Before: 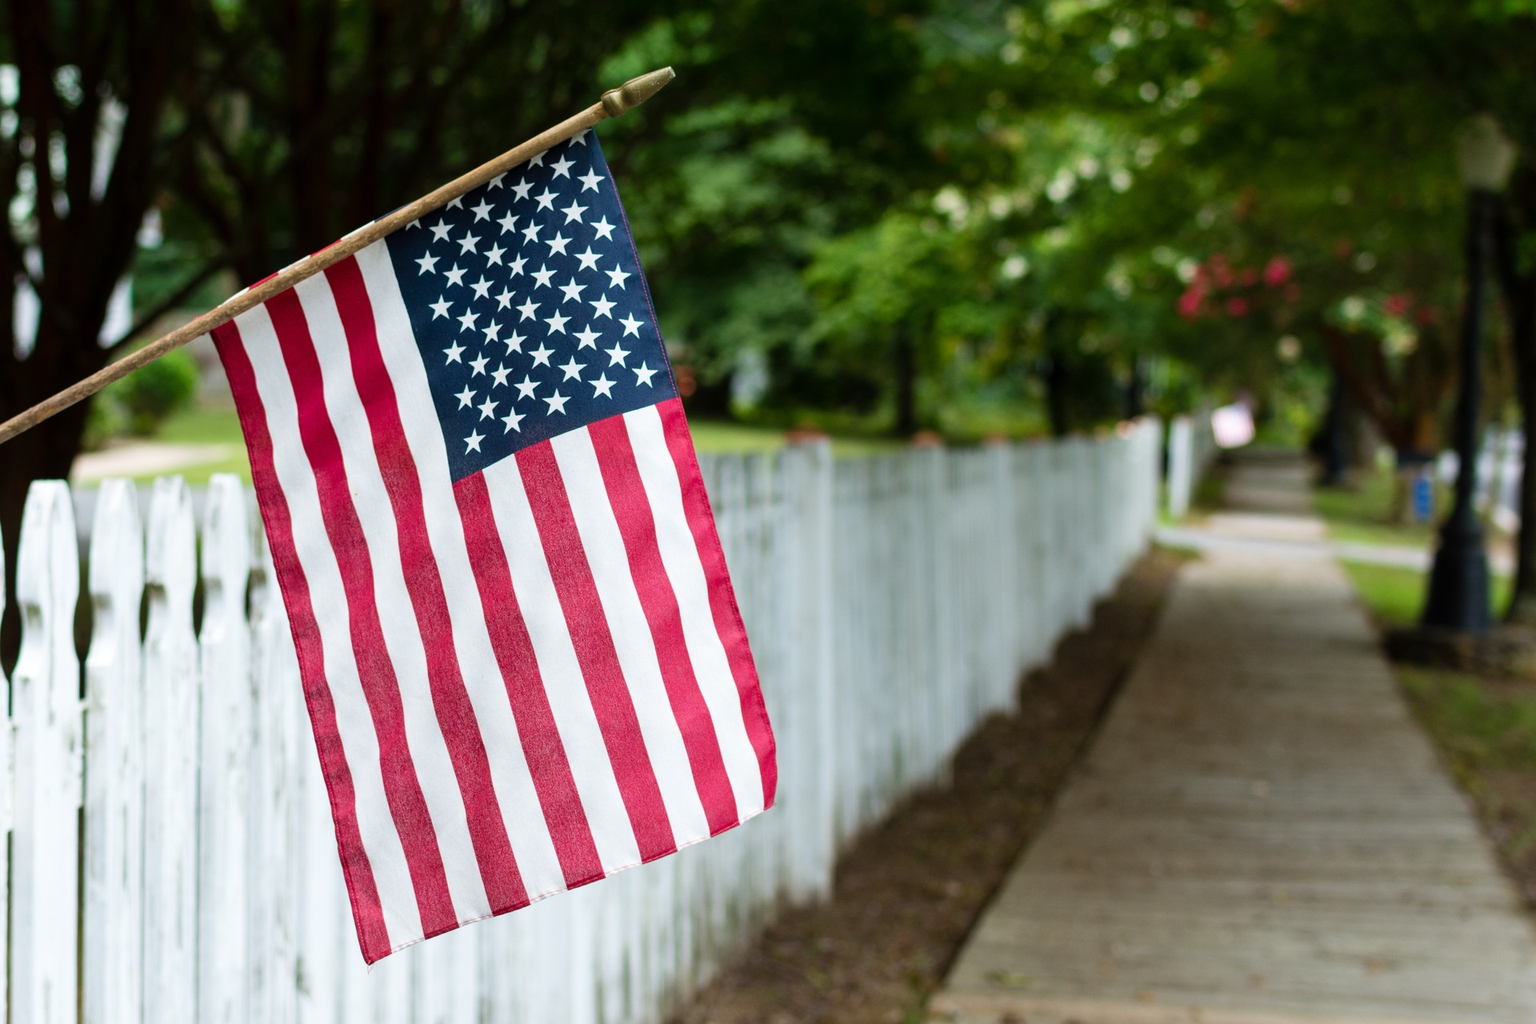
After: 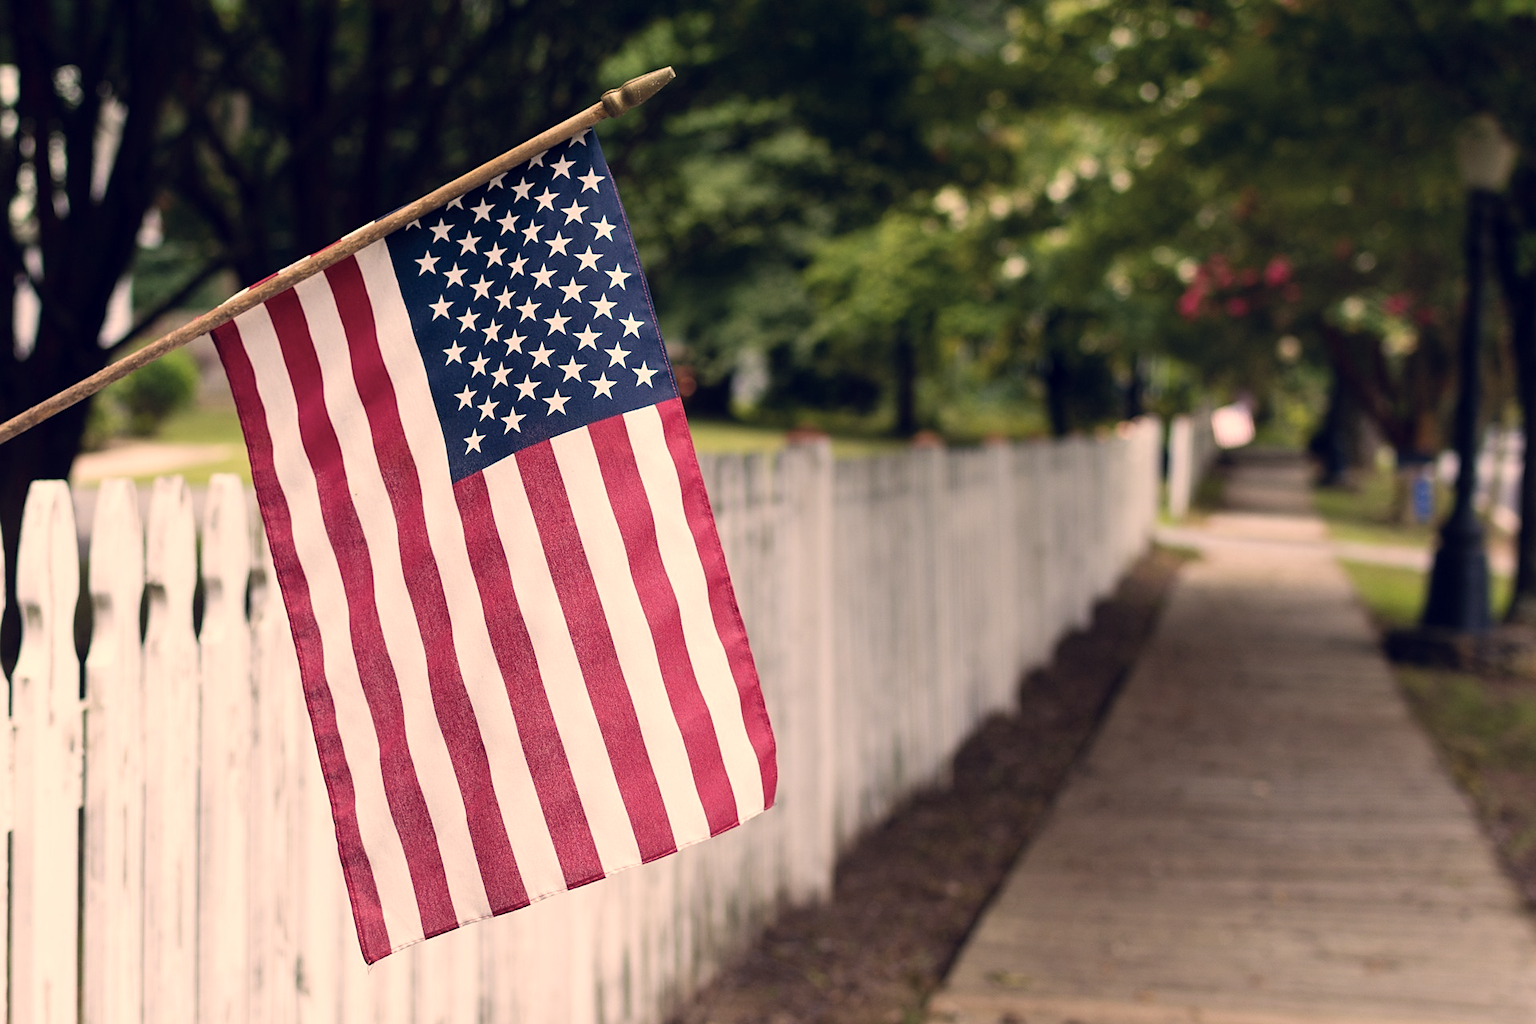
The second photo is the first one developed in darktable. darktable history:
color correction: highlights a* 19.59, highlights b* 27.49, shadows a* 3.46, shadows b* -17.28, saturation 0.73
sharpen: radius 1.864, amount 0.398, threshold 1.271
